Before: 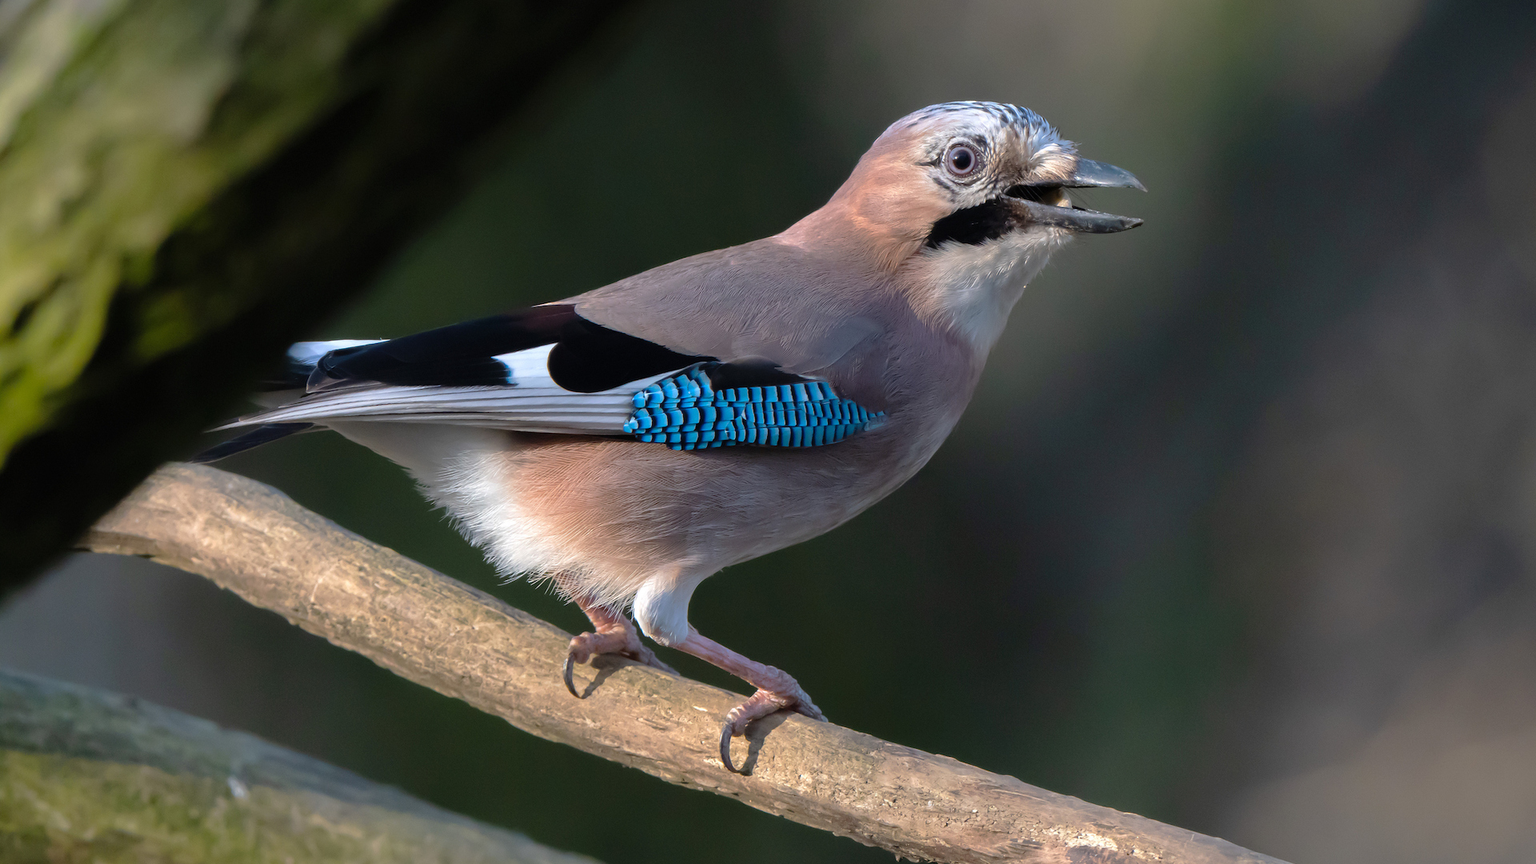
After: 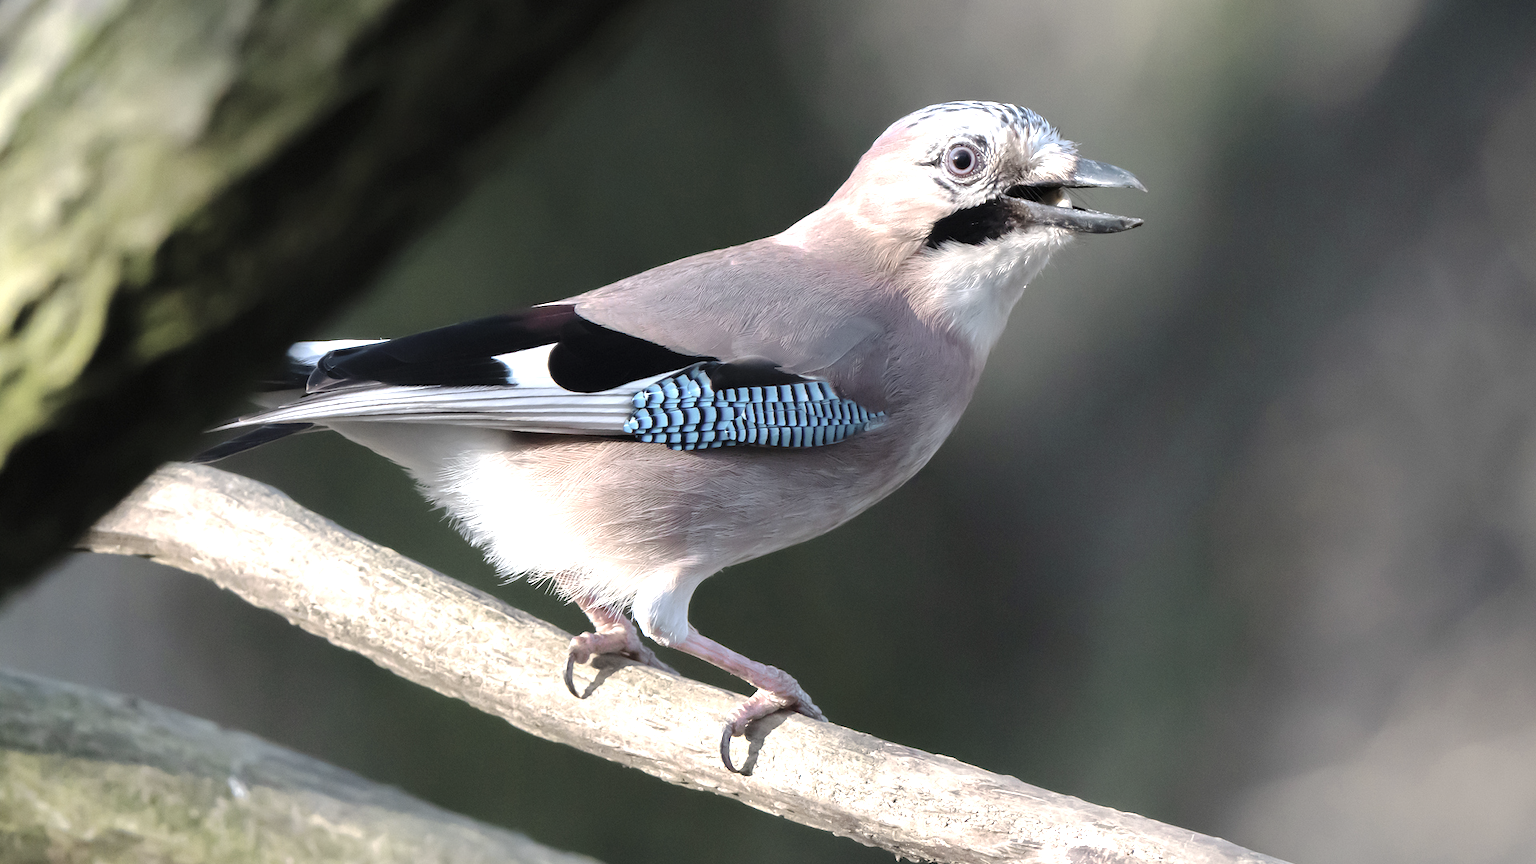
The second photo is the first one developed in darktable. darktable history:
exposure: black level correction 0, exposure 1.105 EV, compensate highlight preservation false
color zones: curves: ch0 [(0, 0.6) (0.129, 0.585) (0.193, 0.596) (0.429, 0.5) (0.571, 0.5) (0.714, 0.5) (0.857, 0.5) (1, 0.6)]; ch1 [(0, 0.453) (0.112, 0.245) (0.213, 0.252) (0.429, 0.233) (0.571, 0.231) (0.683, 0.242) (0.857, 0.296) (1, 0.453)]
